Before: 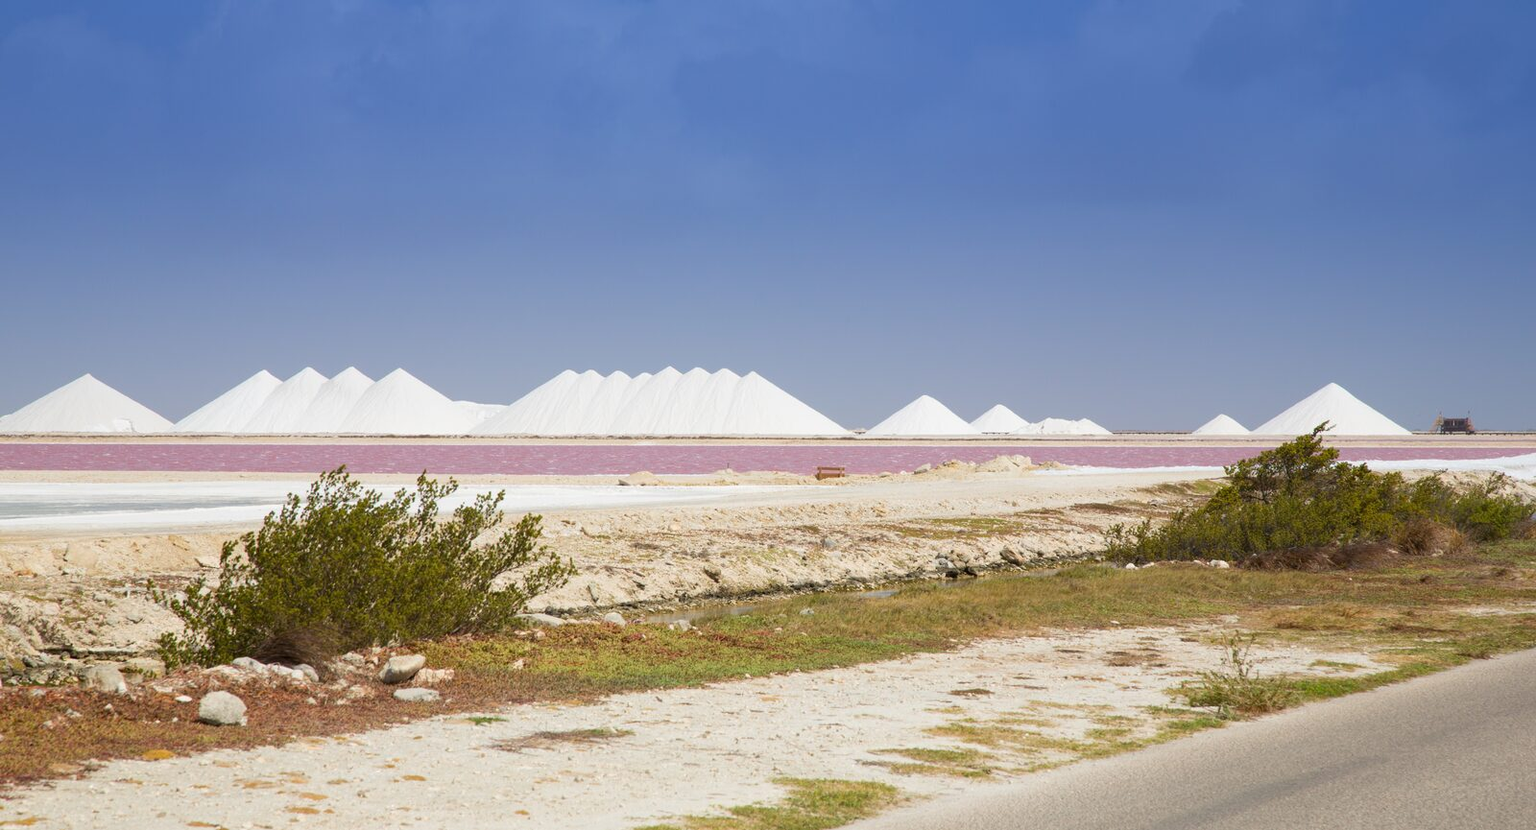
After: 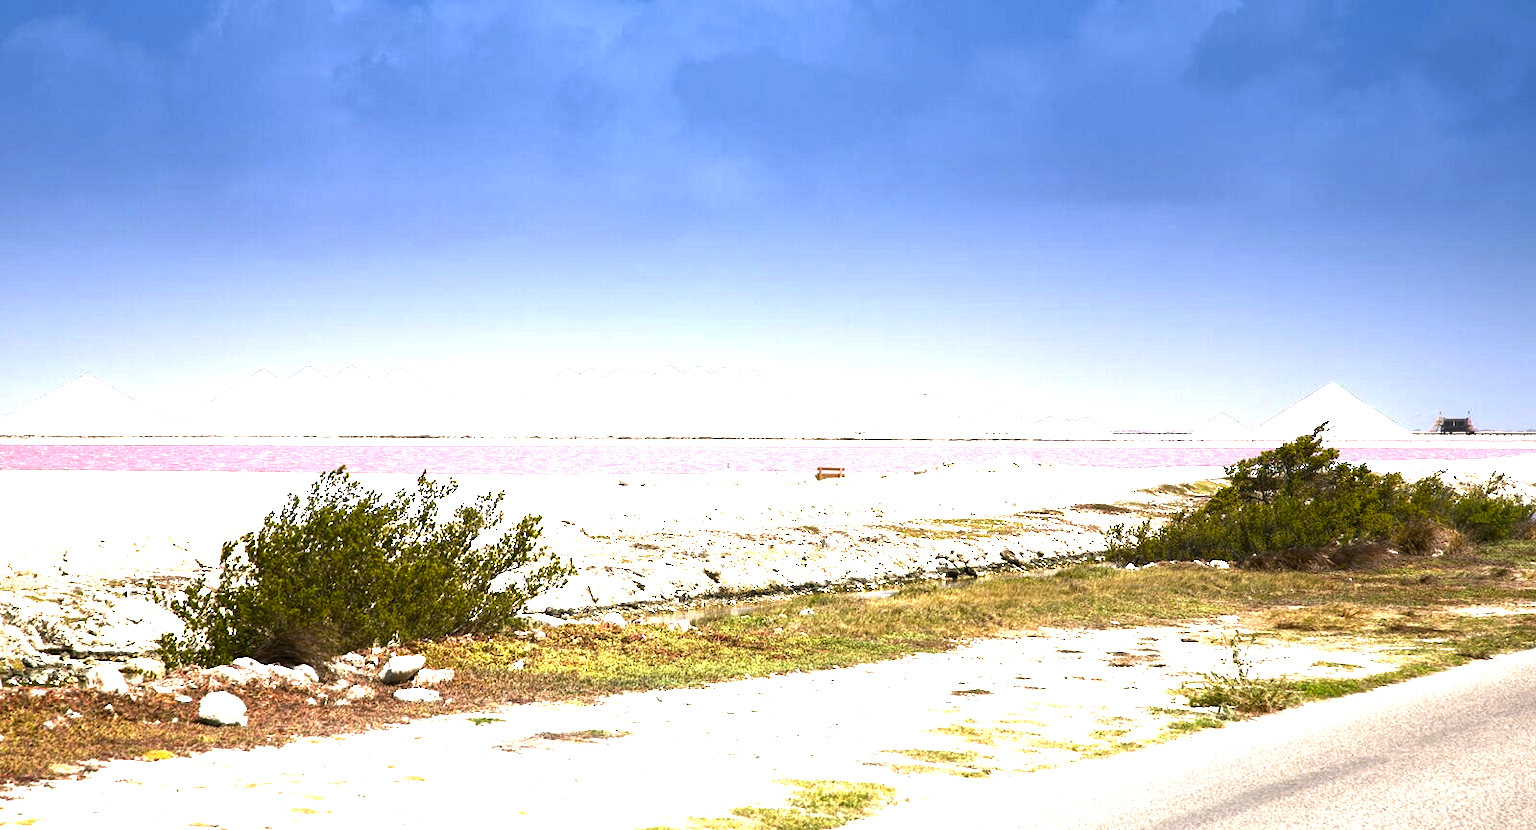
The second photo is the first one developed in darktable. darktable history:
color balance rgb: shadows lift › luminance -7.98%, shadows lift › chroma 2.401%, shadows lift › hue 162.94°, highlights gain › chroma 1.452%, highlights gain › hue 311.26°, perceptual saturation grading › global saturation 0.747%, perceptual saturation grading › highlights -25.826%, perceptual saturation grading › shadows 29.805%, perceptual brilliance grading › highlights 74.974%, perceptual brilliance grading › shadows -29.256%
